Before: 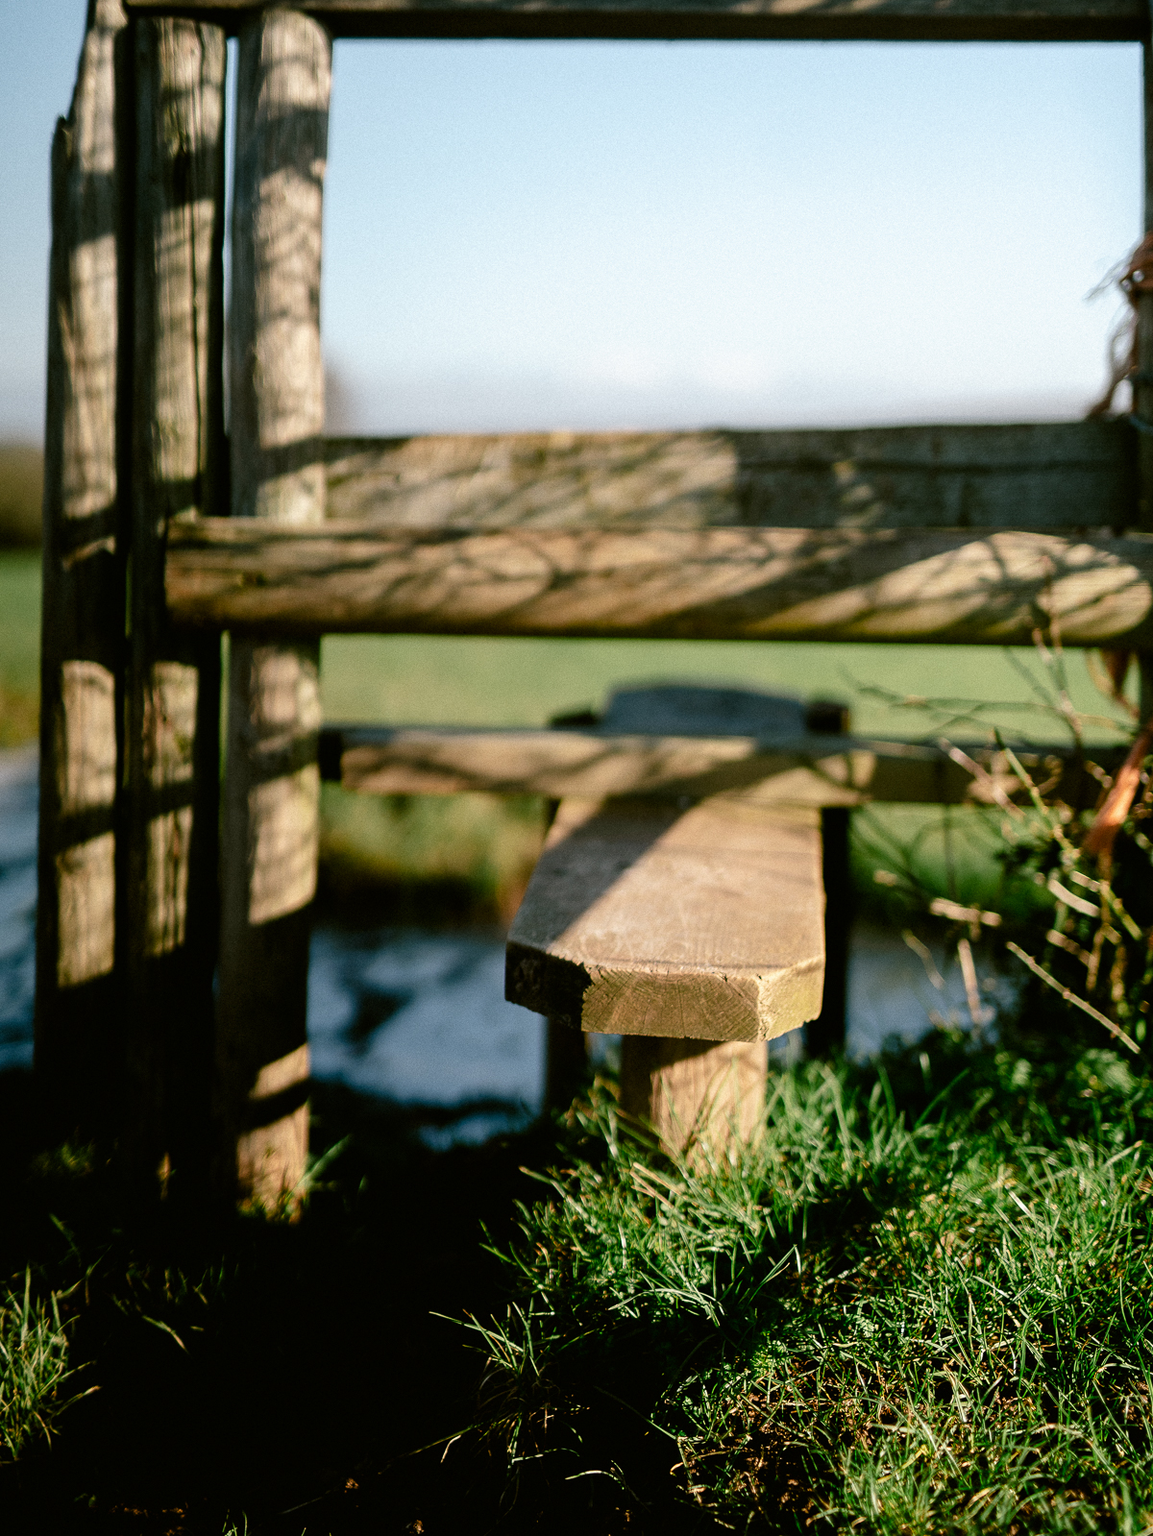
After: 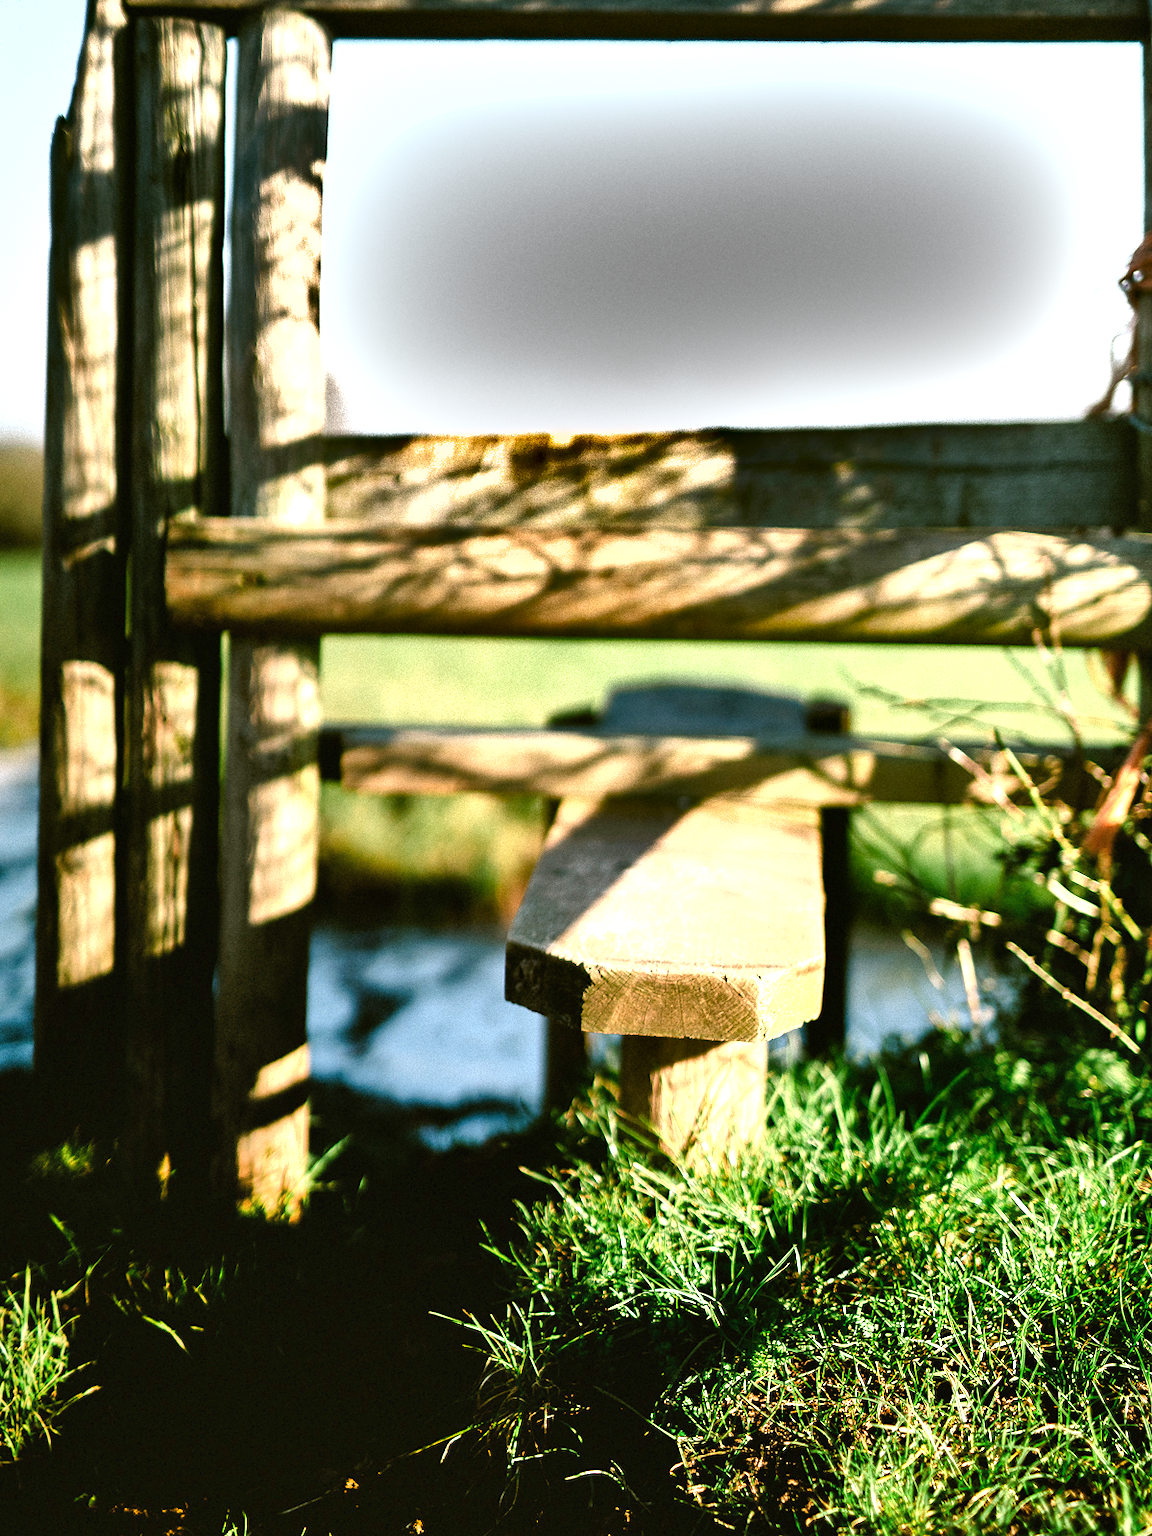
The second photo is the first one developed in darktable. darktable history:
exposure: black level correction 0, exposure 1.381 EV, compensate highlight preservation false
shadows and highlights: radius 102.67, shadows 50.81, highlights -64.26, soften with gaussian
